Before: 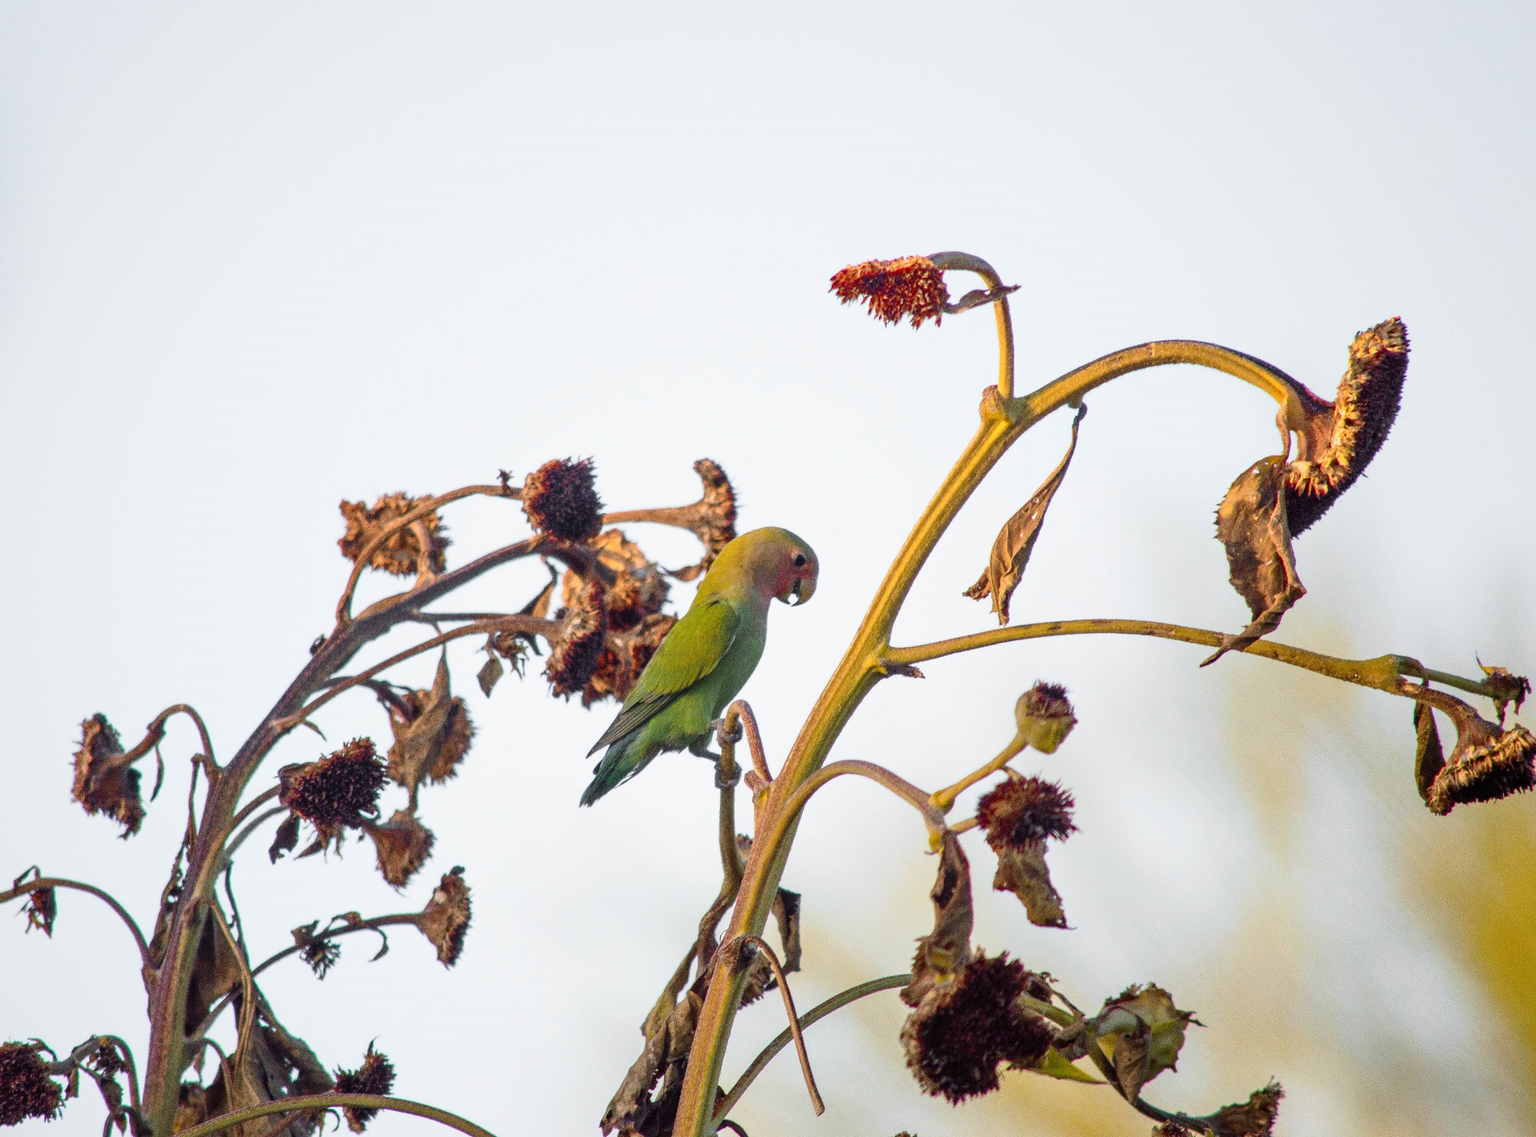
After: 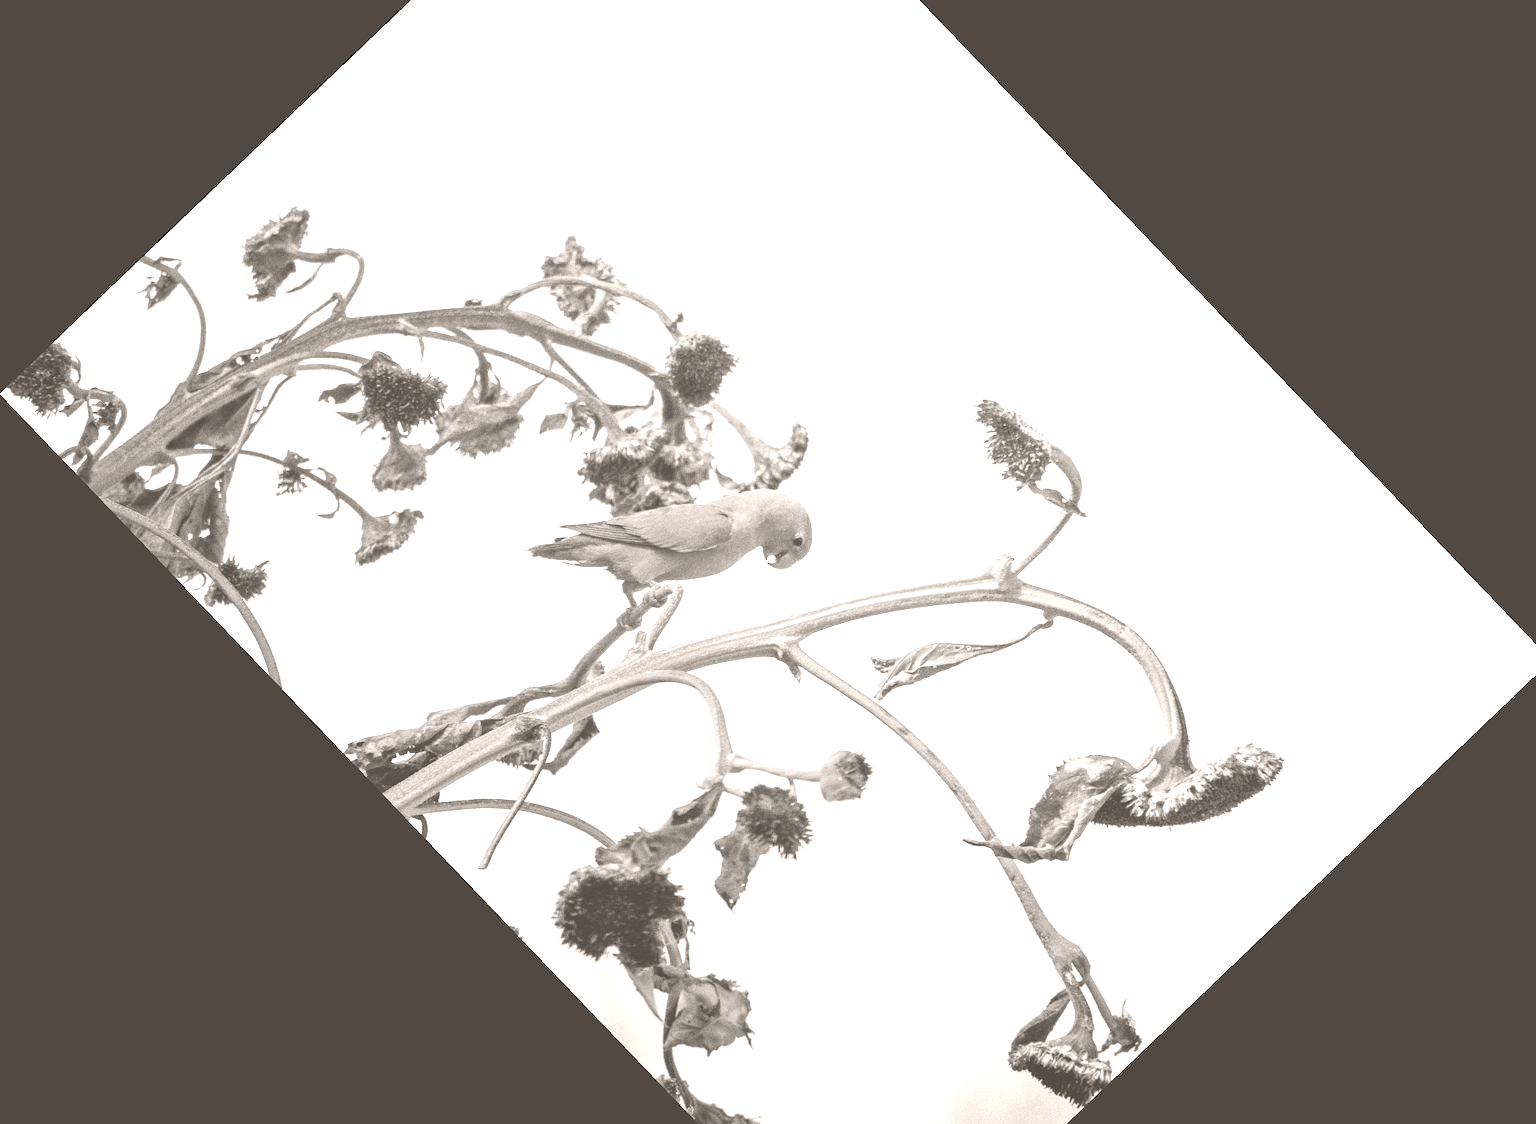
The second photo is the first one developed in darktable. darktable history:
vibrance: vibrance 67%
crop and rotate: angle -46.26°, top 16.234%, right 0.912%, bottom 11.704%
colorize: hue 34.49°, saturation 35.33%, source mix 100%, lightness 55%, version 1
